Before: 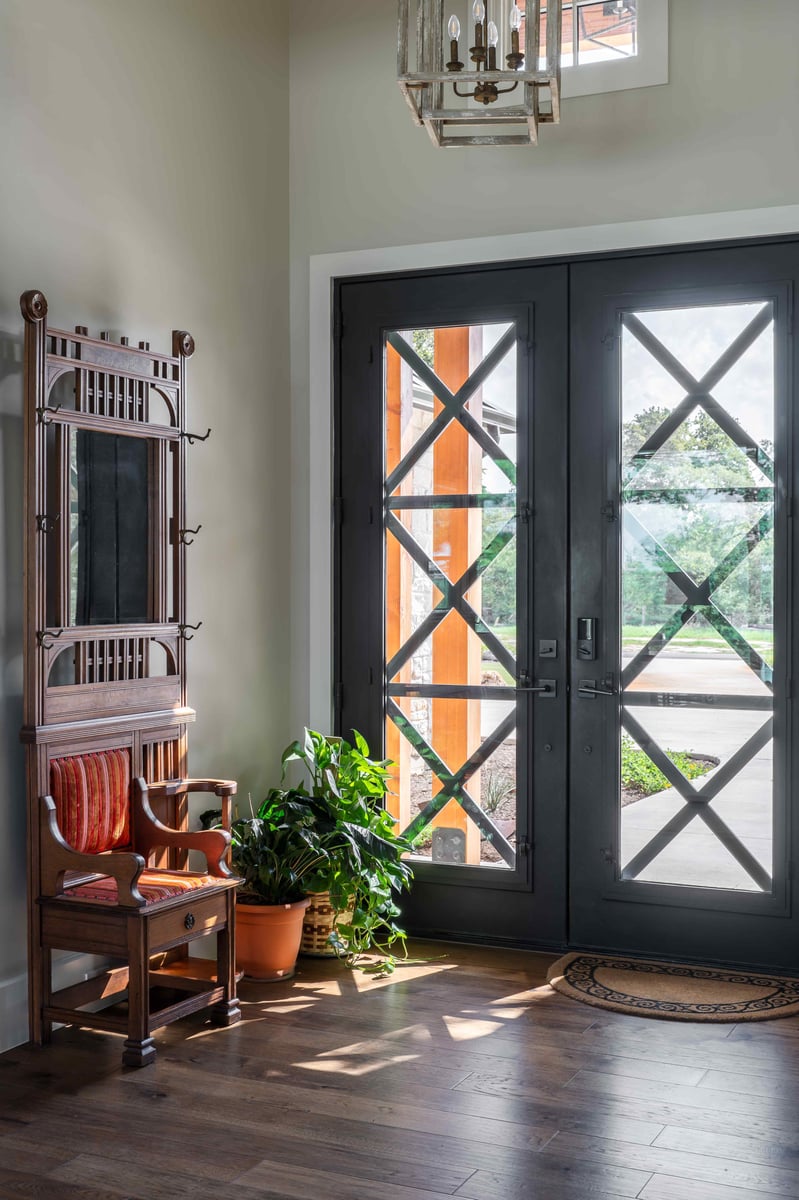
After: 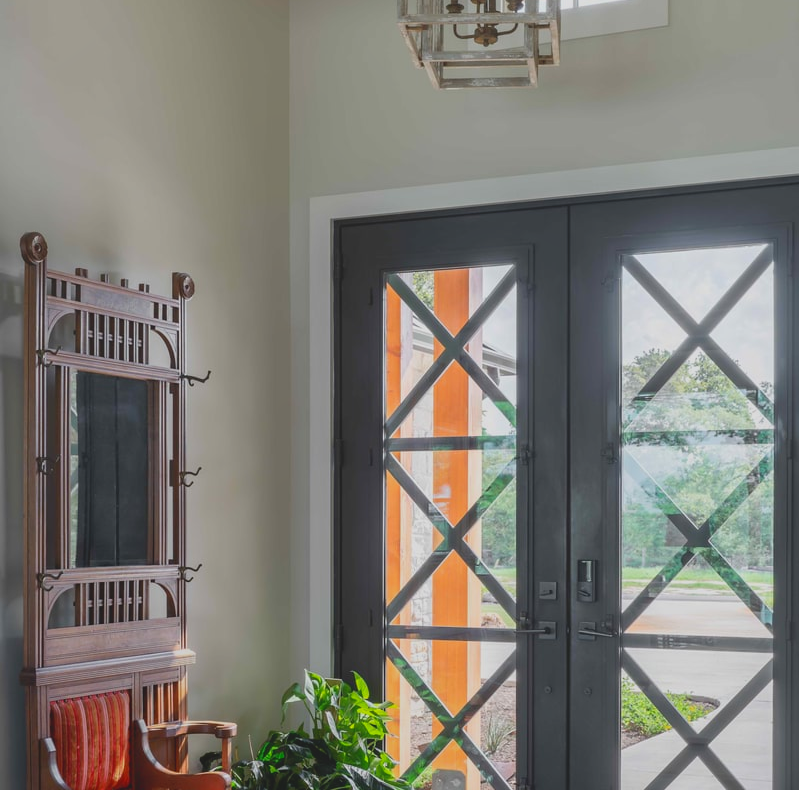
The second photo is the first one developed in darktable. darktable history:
local contrast: detail 69%
crop and rotate: top 4.889%, bottom 29.238%
